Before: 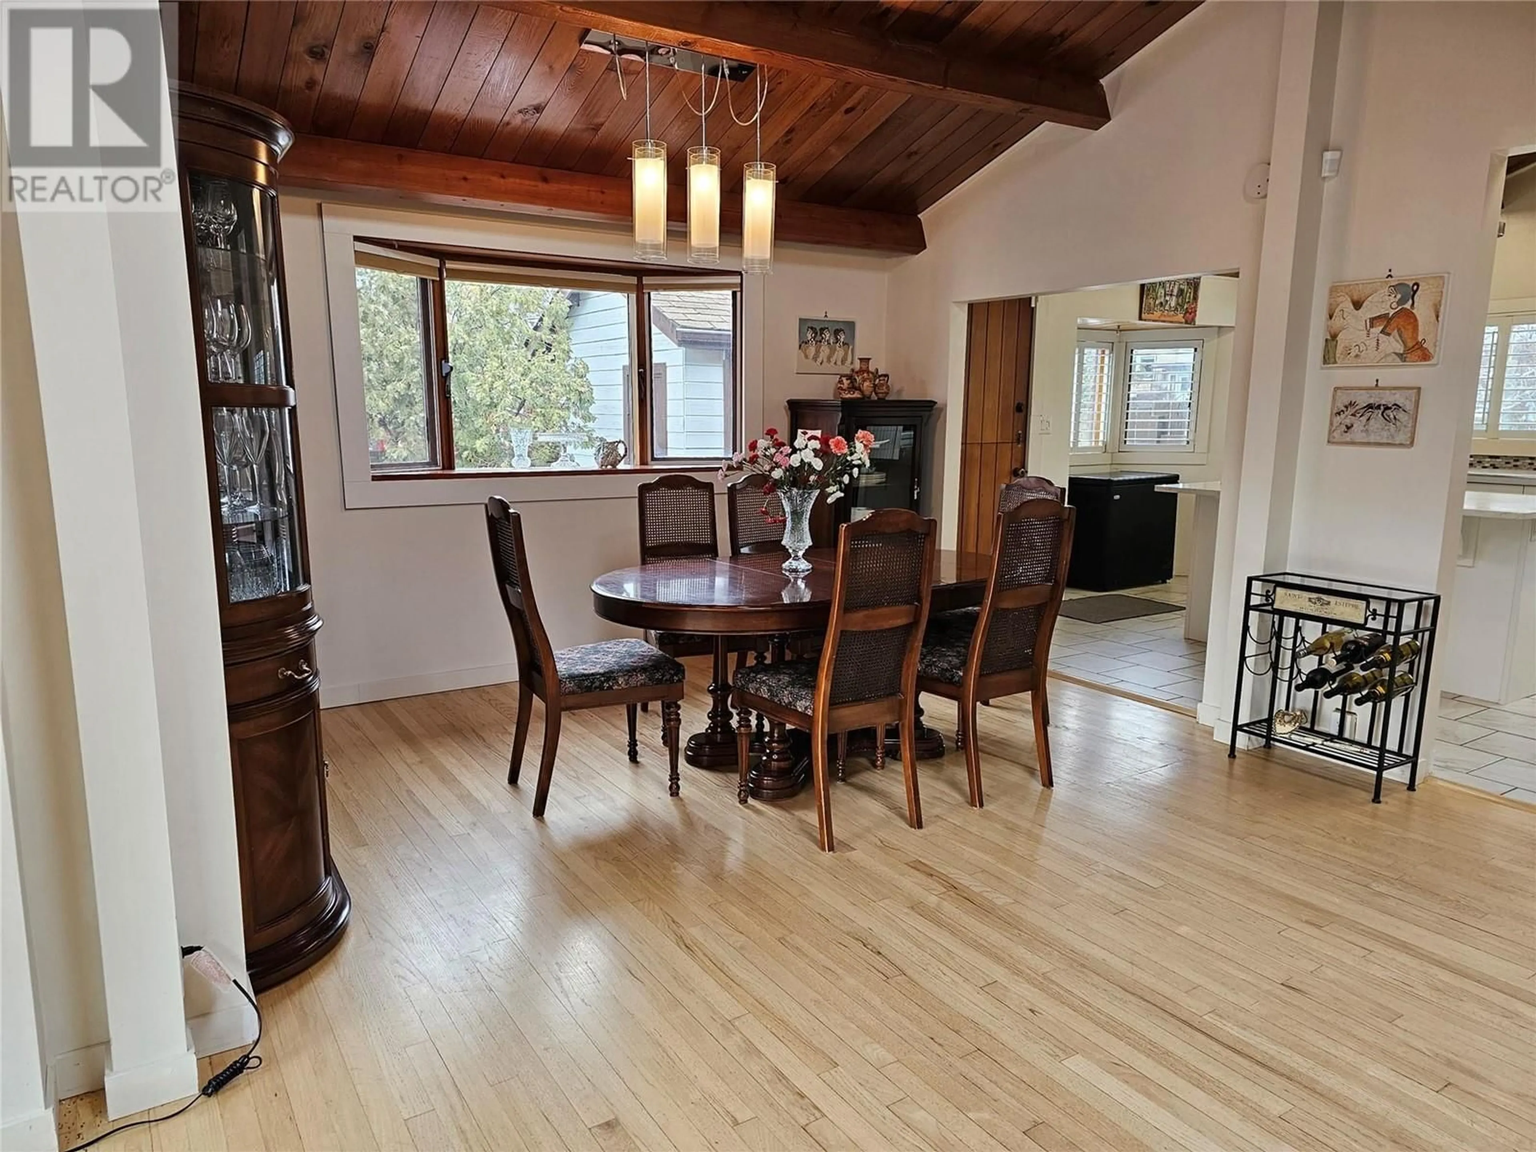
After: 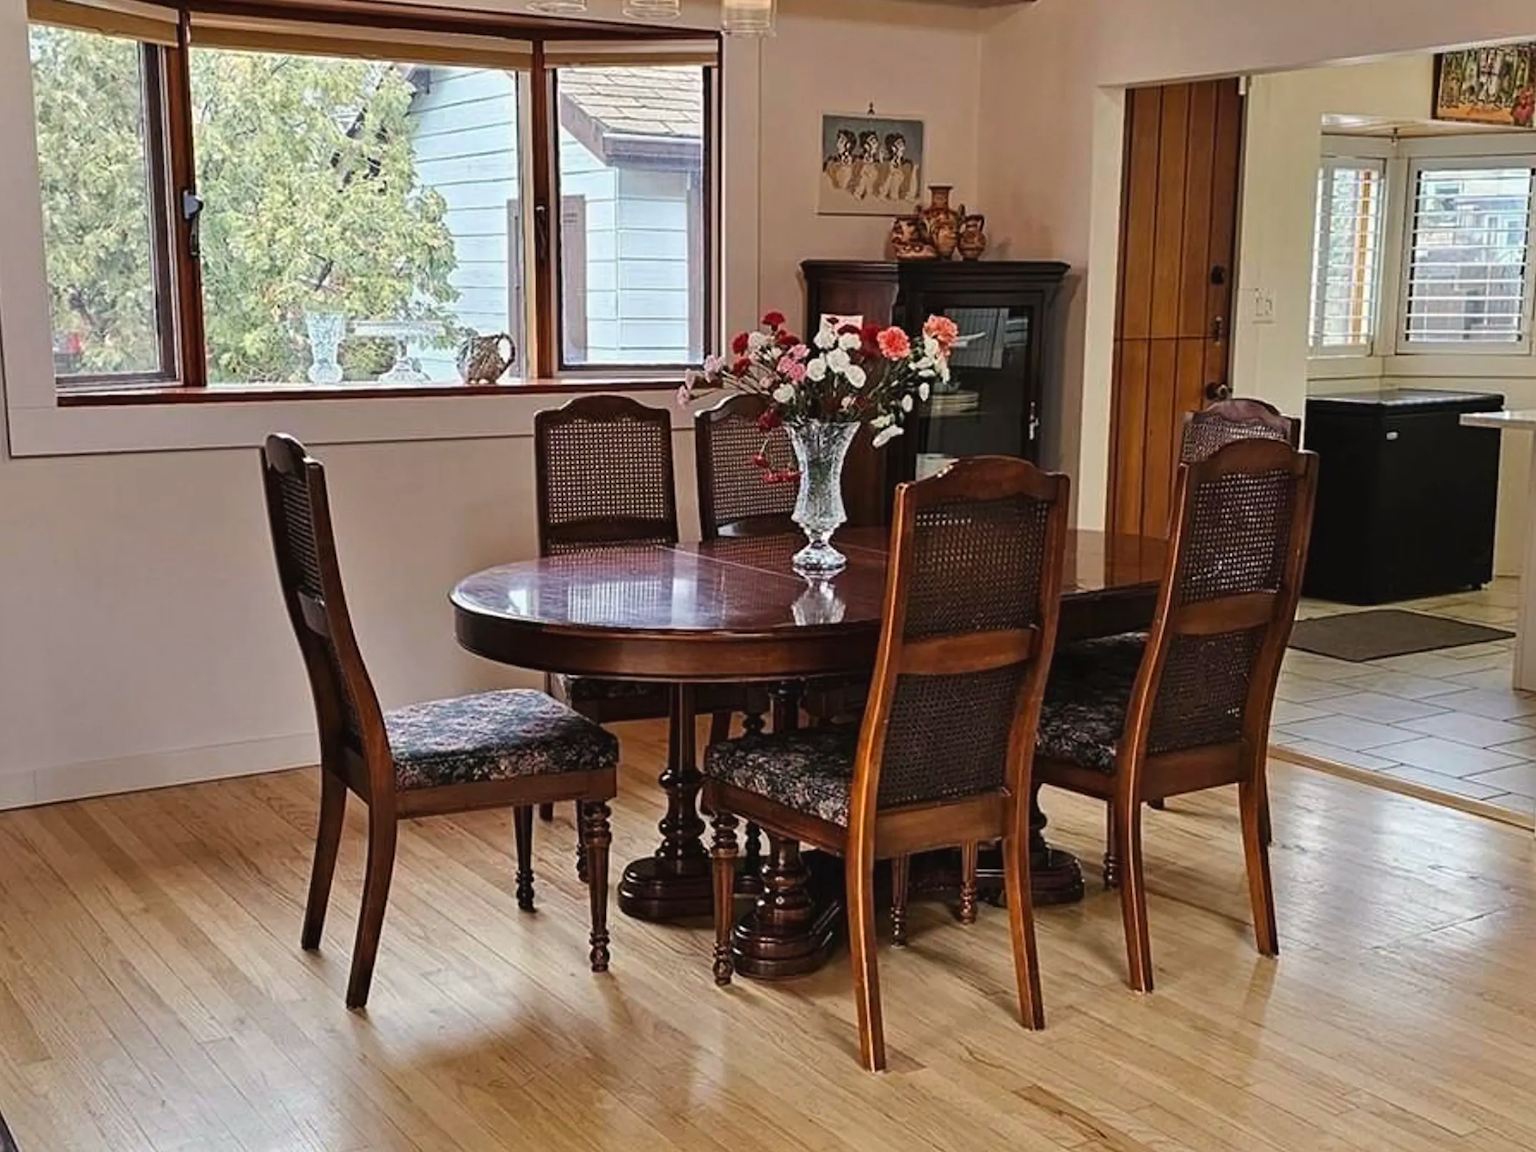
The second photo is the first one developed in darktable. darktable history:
color balance rgb: shadows lift › chroma 2%, shadows lift › hue 50°, power › hue 60°, highlights gain › chroma 1%, highlights gain › hue 60°, global offset › luminance 0.25%, global vibrance 30%
crop and rotate: left 22.13%, top 22.054%, right 22.026%, bottom 22.102%
exposure: compensate highlight preservation false
